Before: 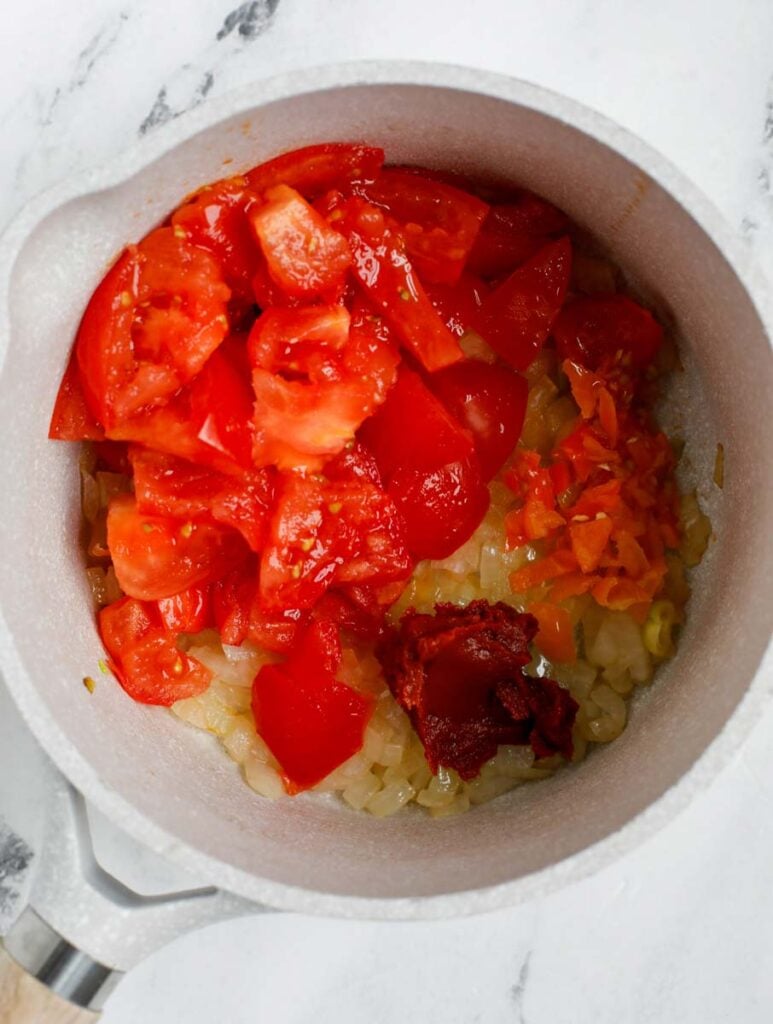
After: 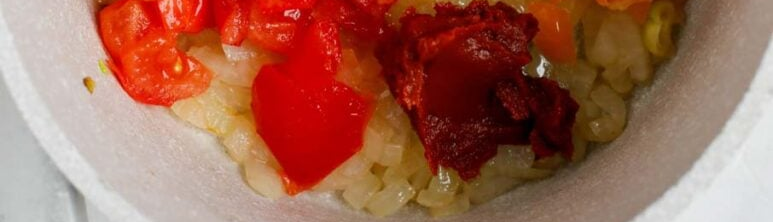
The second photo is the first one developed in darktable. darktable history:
crop and rotate: top 58.674%, bottom 19.606%
